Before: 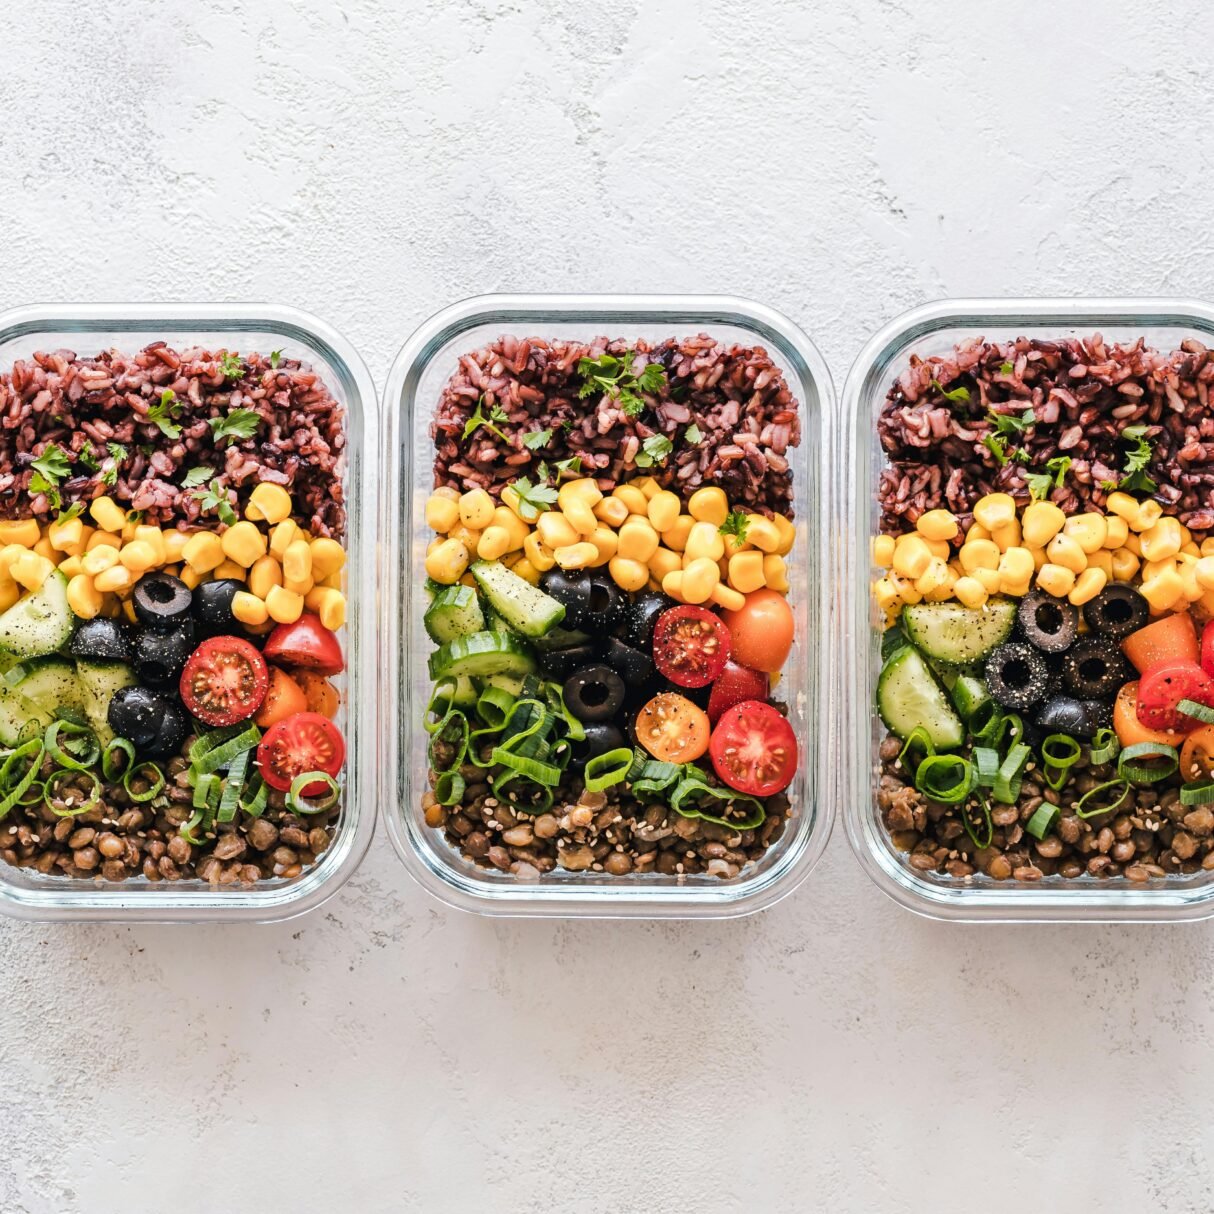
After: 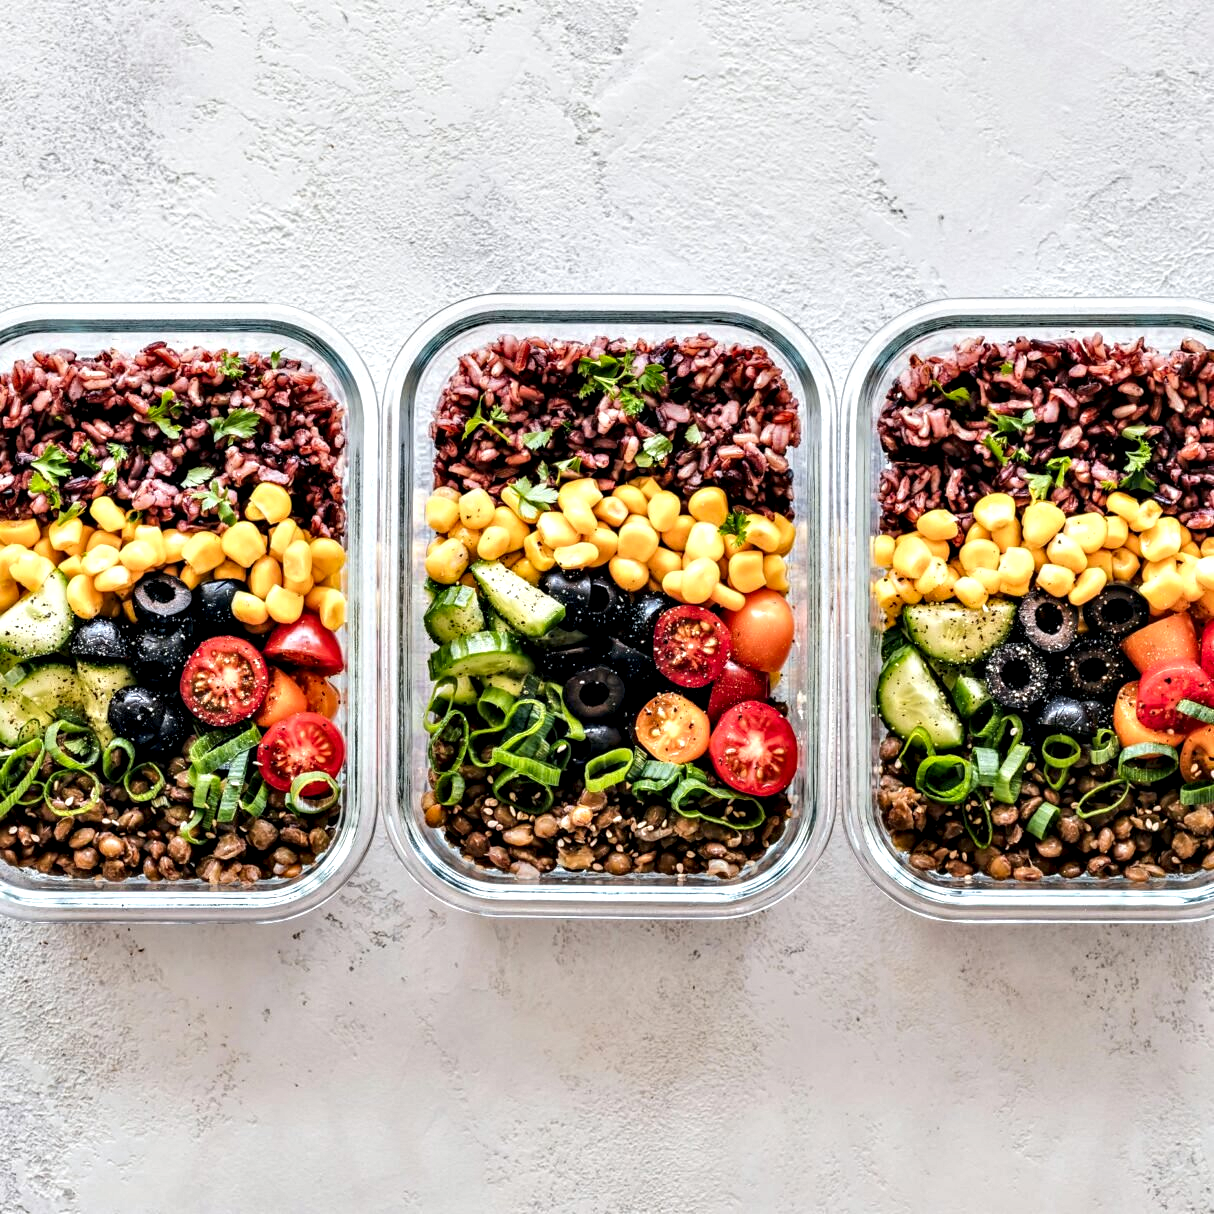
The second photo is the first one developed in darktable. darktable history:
contrast equalizer: octaves 7, y [[0.6 ×6], [0.55 ×6], [0 ×6], [0 ×6], [0 ×6]]
local contrast: on, module defaults
exposure: compensate highlight preservation false
